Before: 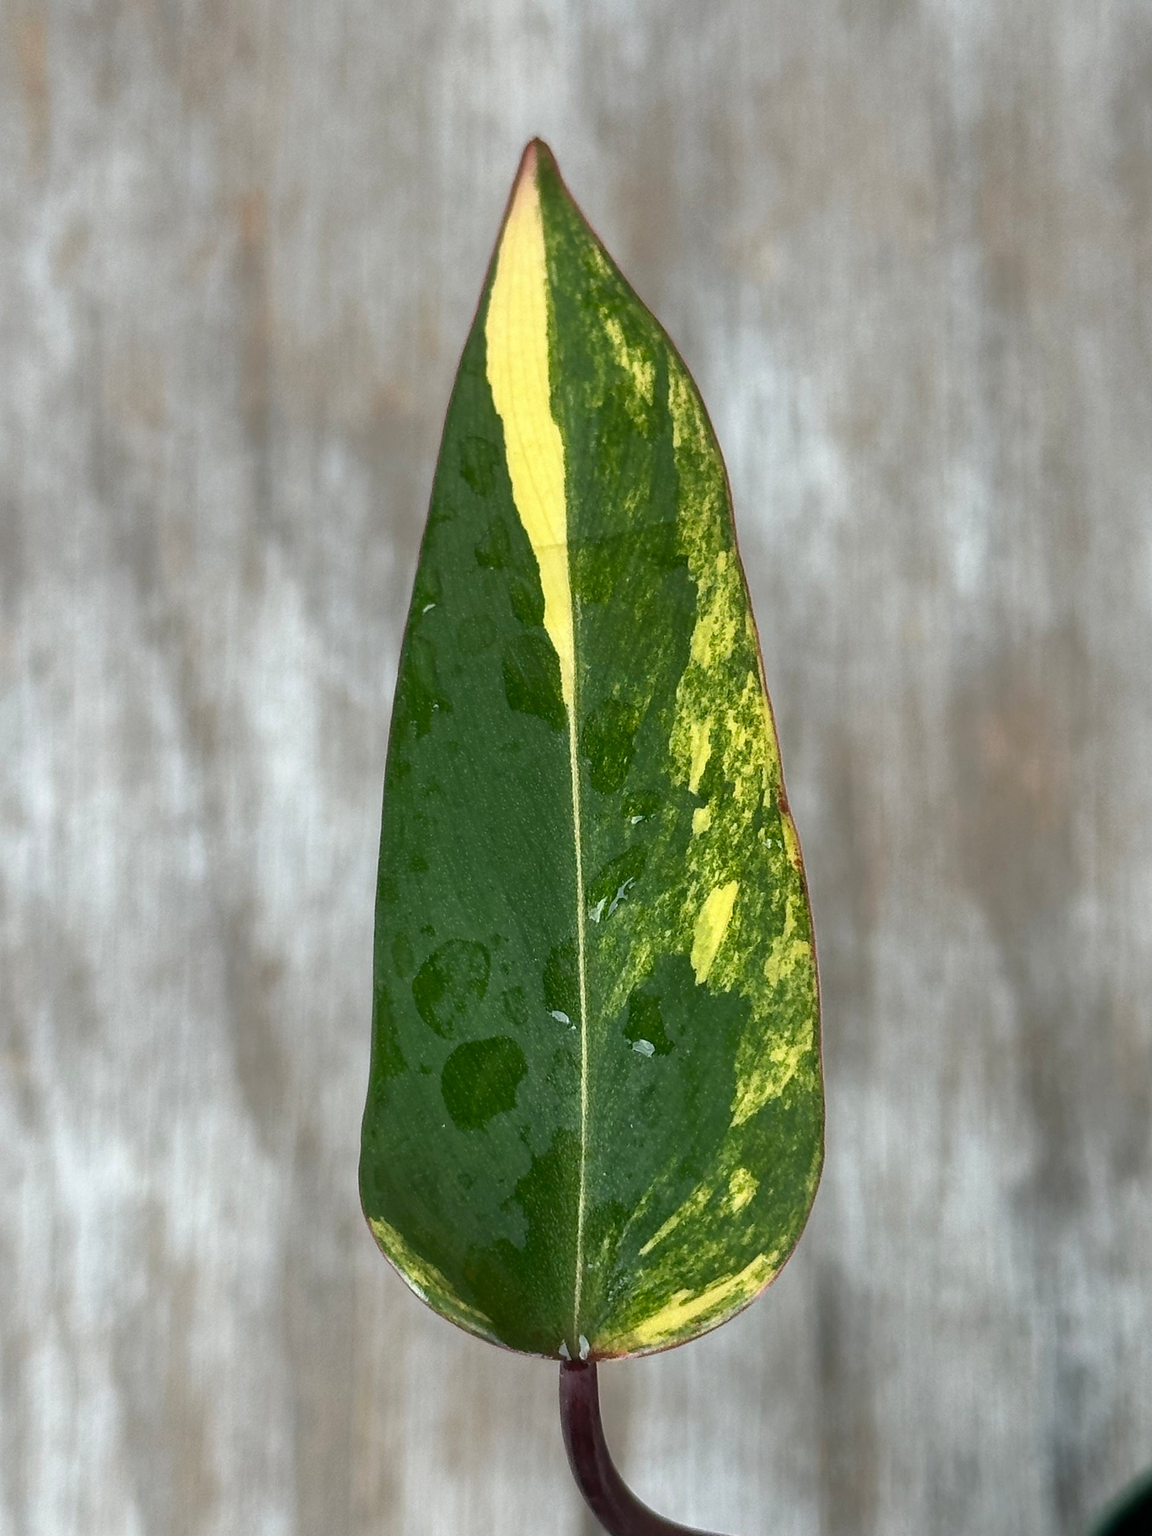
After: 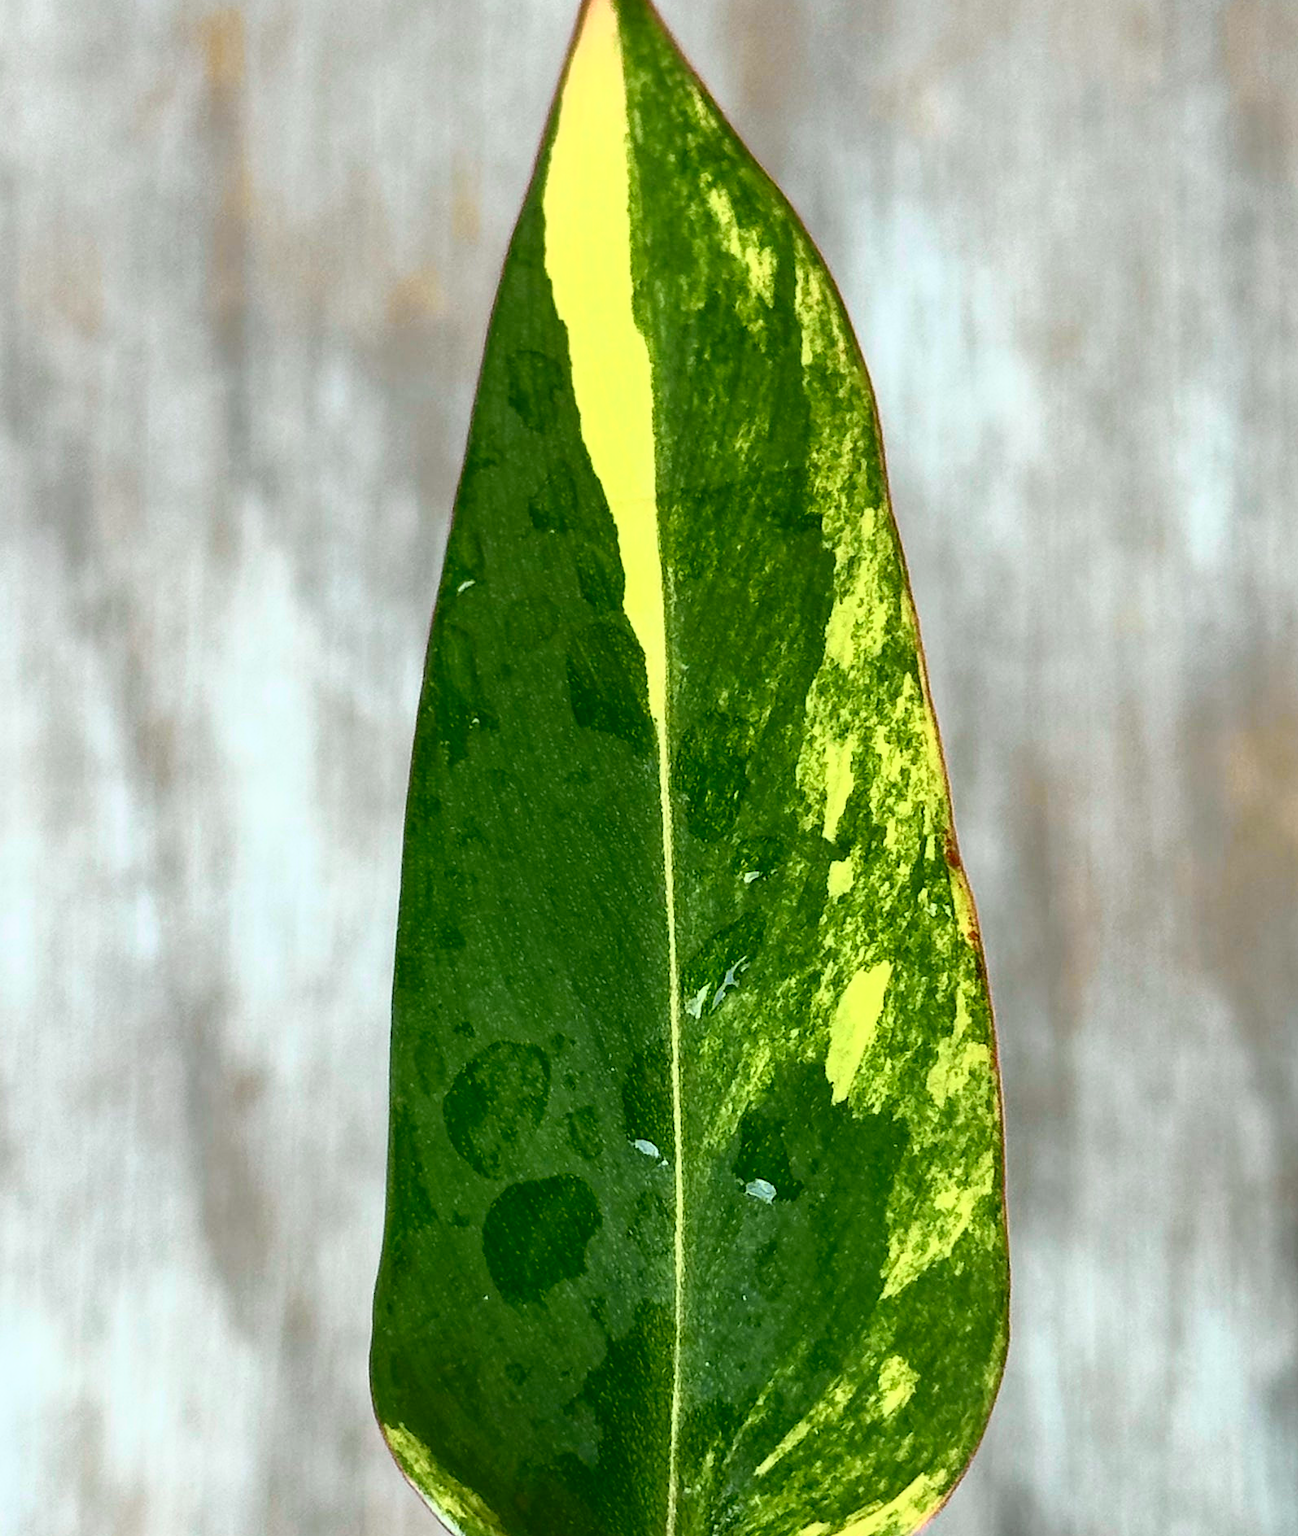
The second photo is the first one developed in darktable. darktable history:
crop: left 7.856%, top 11.836%, right 10.12%, bottom 15.387%
tone curve: curves: ch0 [(0, 0.018) (0.162, 0.128) (0.434, 0.478) (0.667, 0.785) (0.819, 0.943) (1, 0.991)]; ch1 [(0, 0) (0.402, 0.36) (0.476, 0.449) (0.506, 0.505) (0.523, 0.518) (0.579, 0.626) (0.641, 0.668) (0.693, 0.745) (0.861, 0.934) (1, 1)]; ch2 [(0, 0) (0.424, 0.388) (0.483, 0.472) (0.503, 0.505) (0.521, 0.519) (0.547, 0.581) (0.582, 0.648) (0.699, 0.759) (0.997, 0.858)], color space Lab, independent channels
